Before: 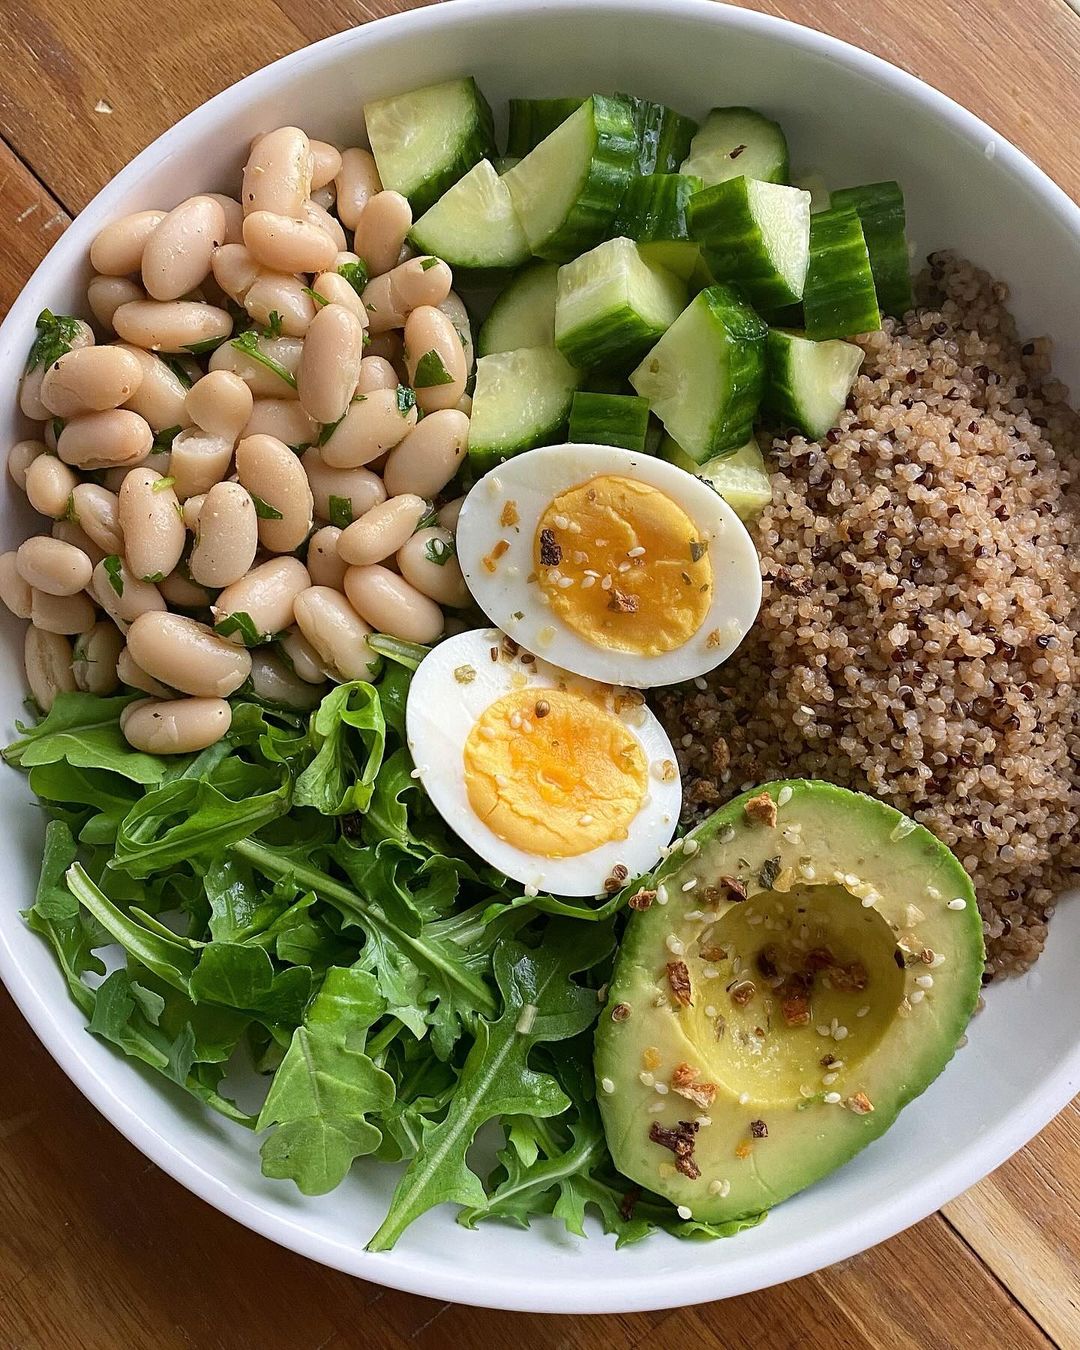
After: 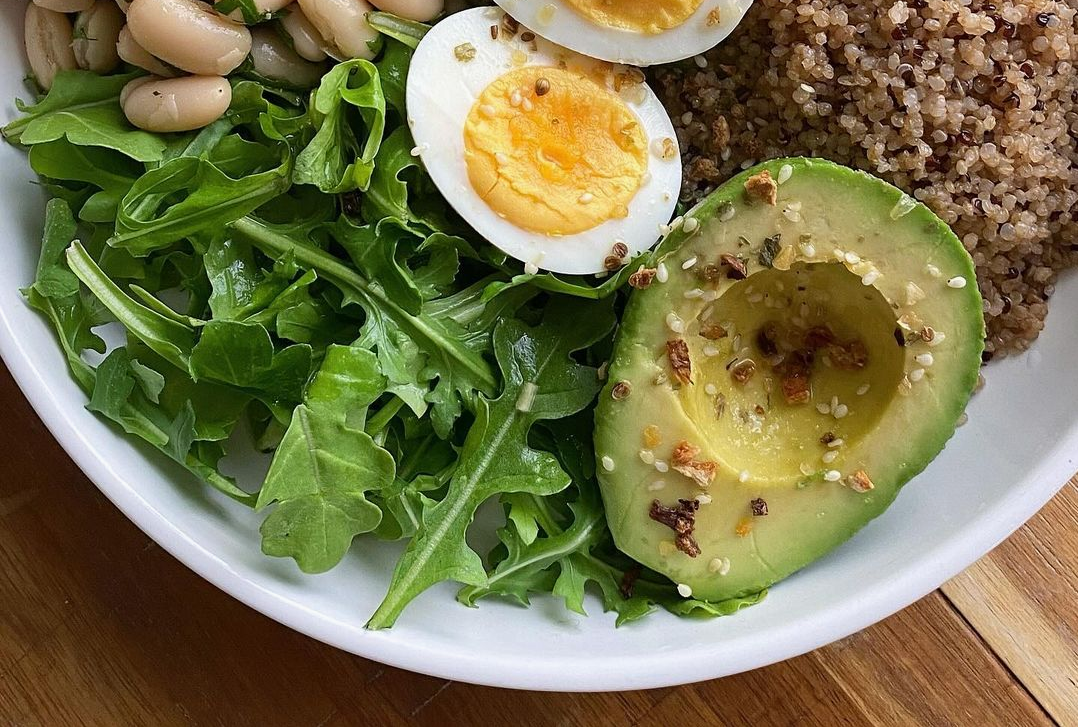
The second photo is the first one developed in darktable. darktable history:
crop and rotate: top 46.144%, right 0.098%
exposure: exposure -0.059 EV, compensate exposure bias true, compensate highlight preservation false
